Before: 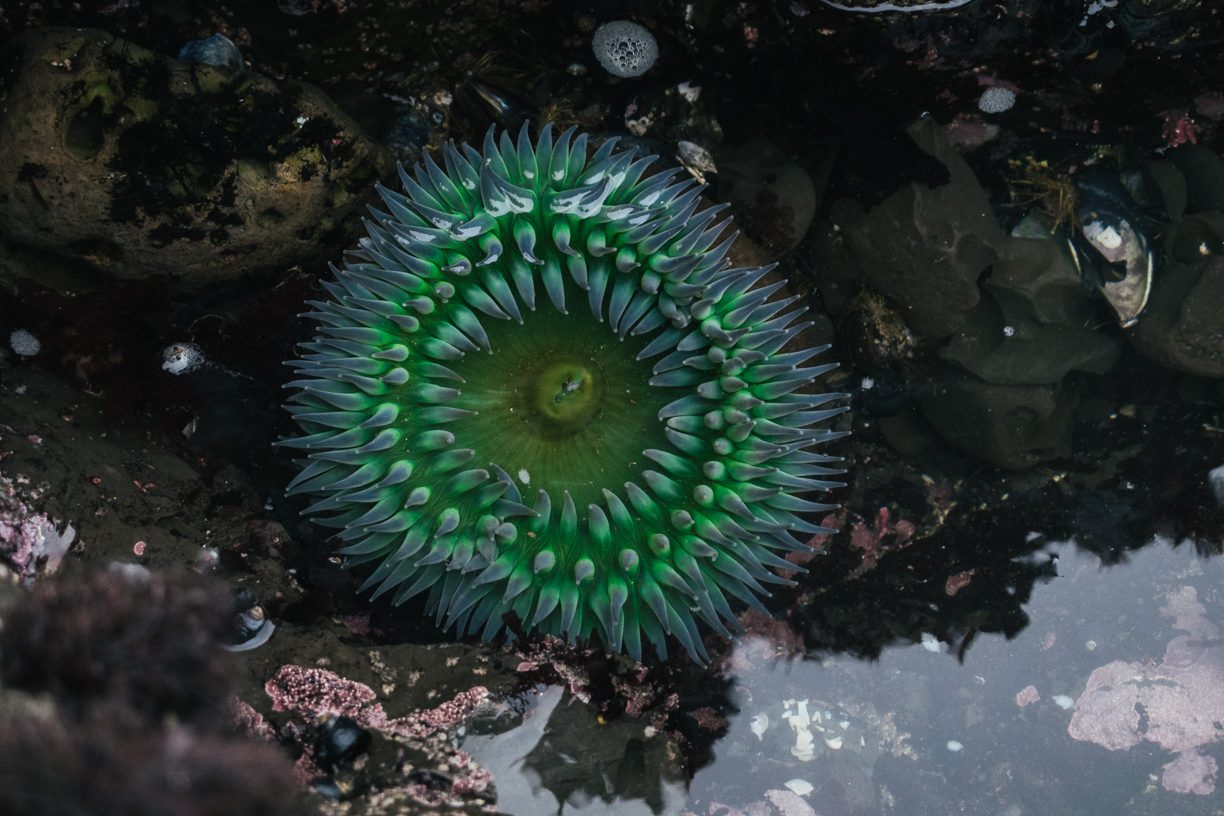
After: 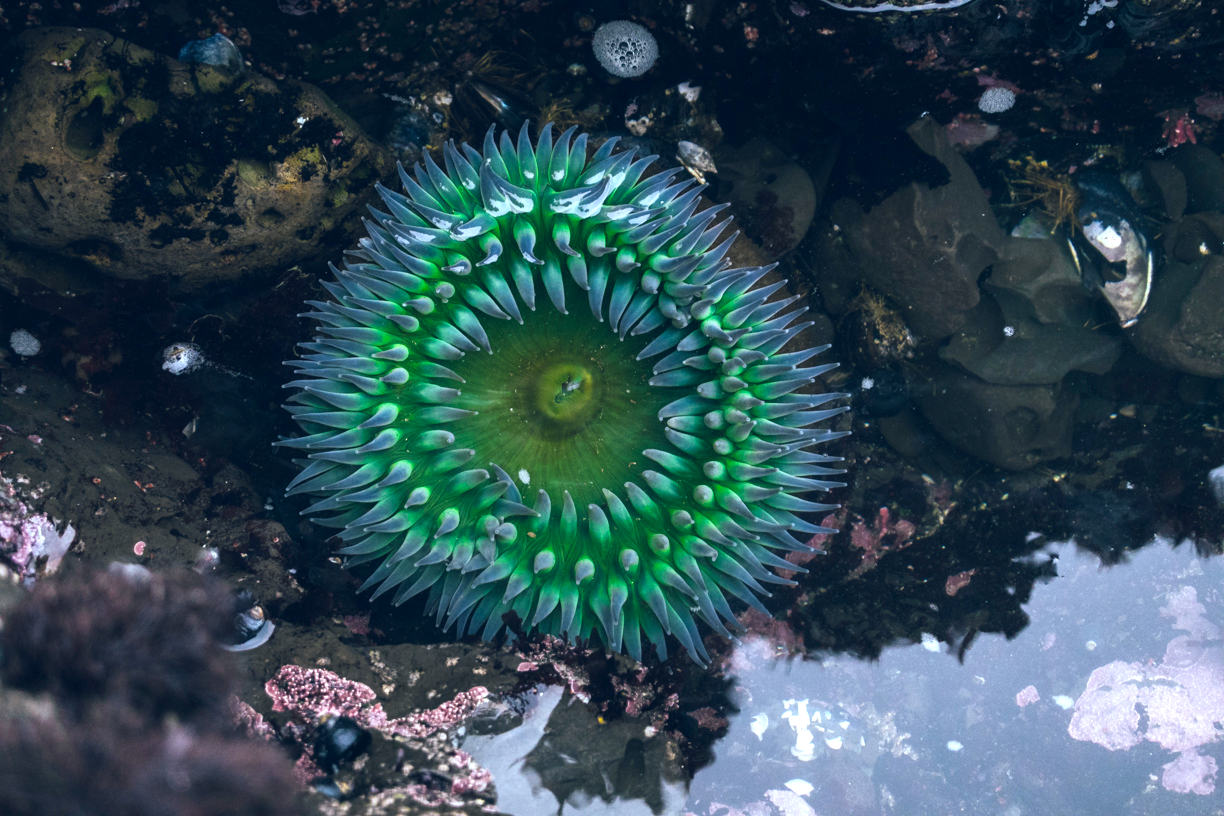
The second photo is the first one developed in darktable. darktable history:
white balance: red 0.954, blue 1.079
exposure: black level correction 0, exposure 0.9 EV, compensate highlight preservation false
color balance rgb: shadows lift › hue 87.51°, highlights gain › chroma 0.68%, highlights gain › hue 55.1°, global offset › chroma 0.13%, global offset › hue 253.66°, linear chroma grading › global chroma 0.5%, perceptual saturation grading › global saturation 16.38%
